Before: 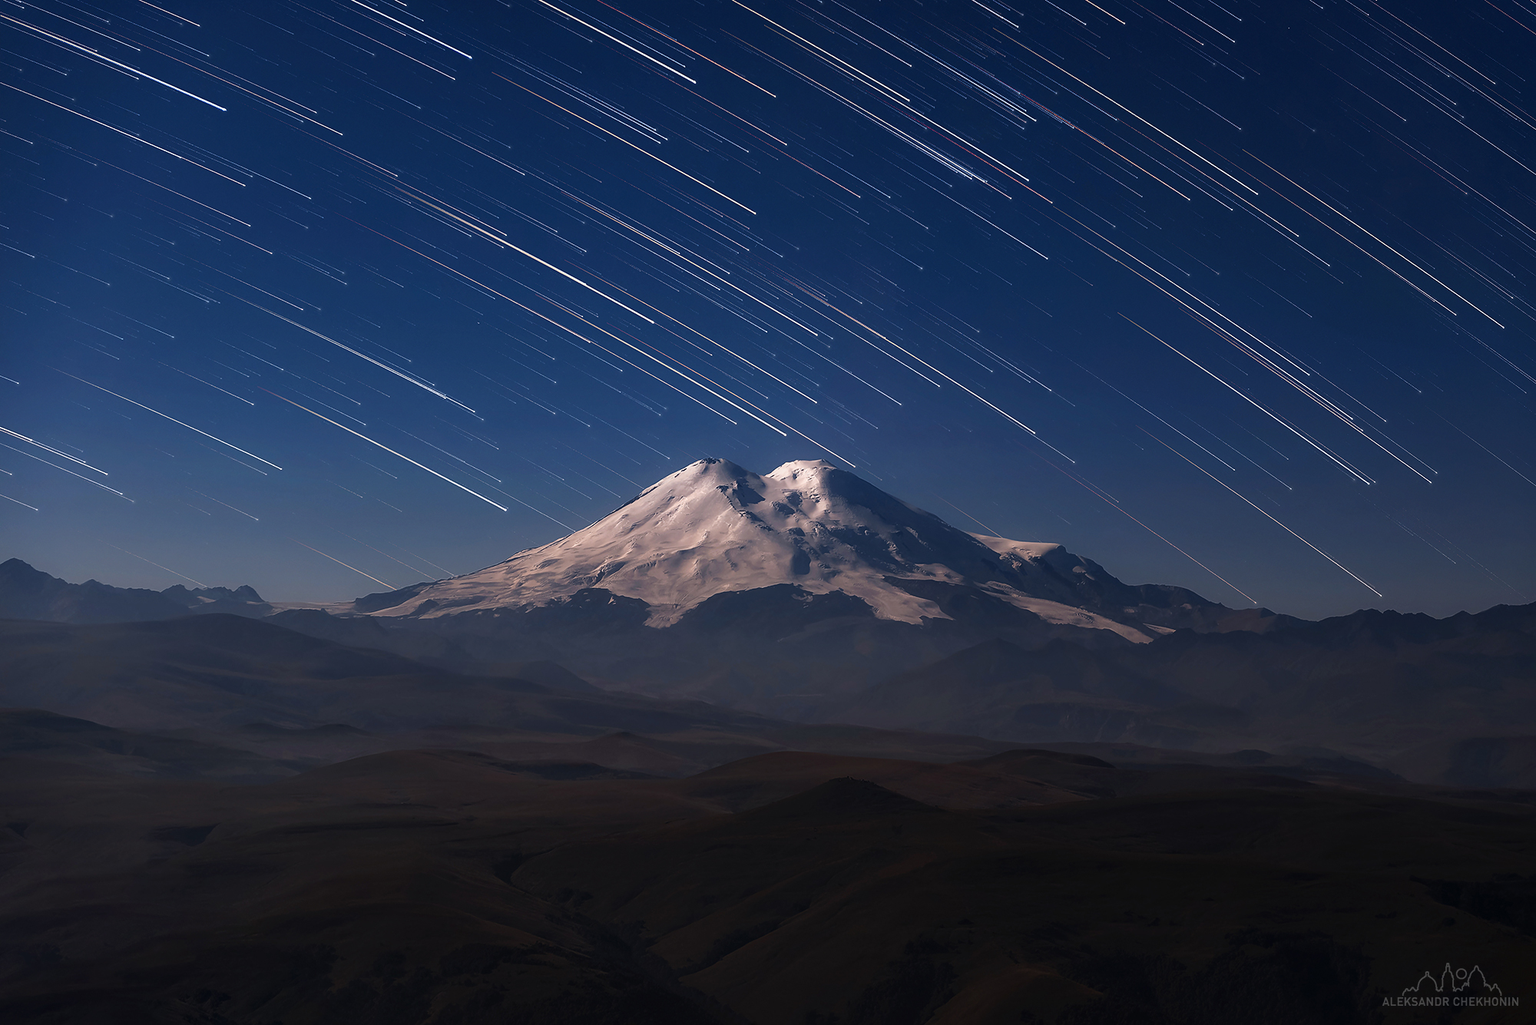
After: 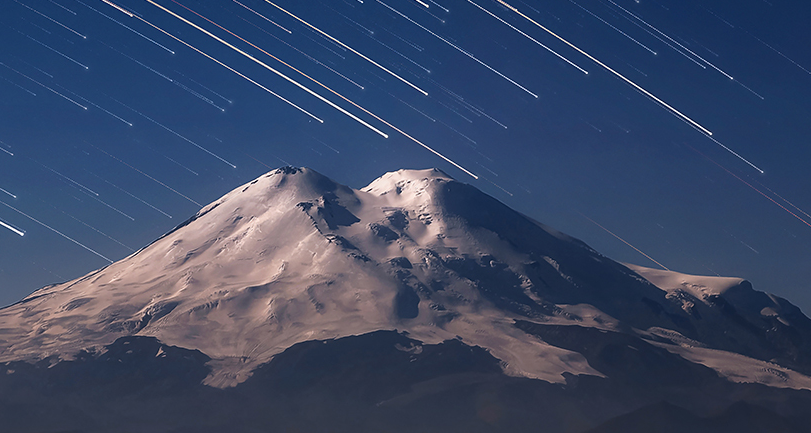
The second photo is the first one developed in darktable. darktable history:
crop: left 31.82%, top 32.229%, right 27.6%, bottom 35.277%
